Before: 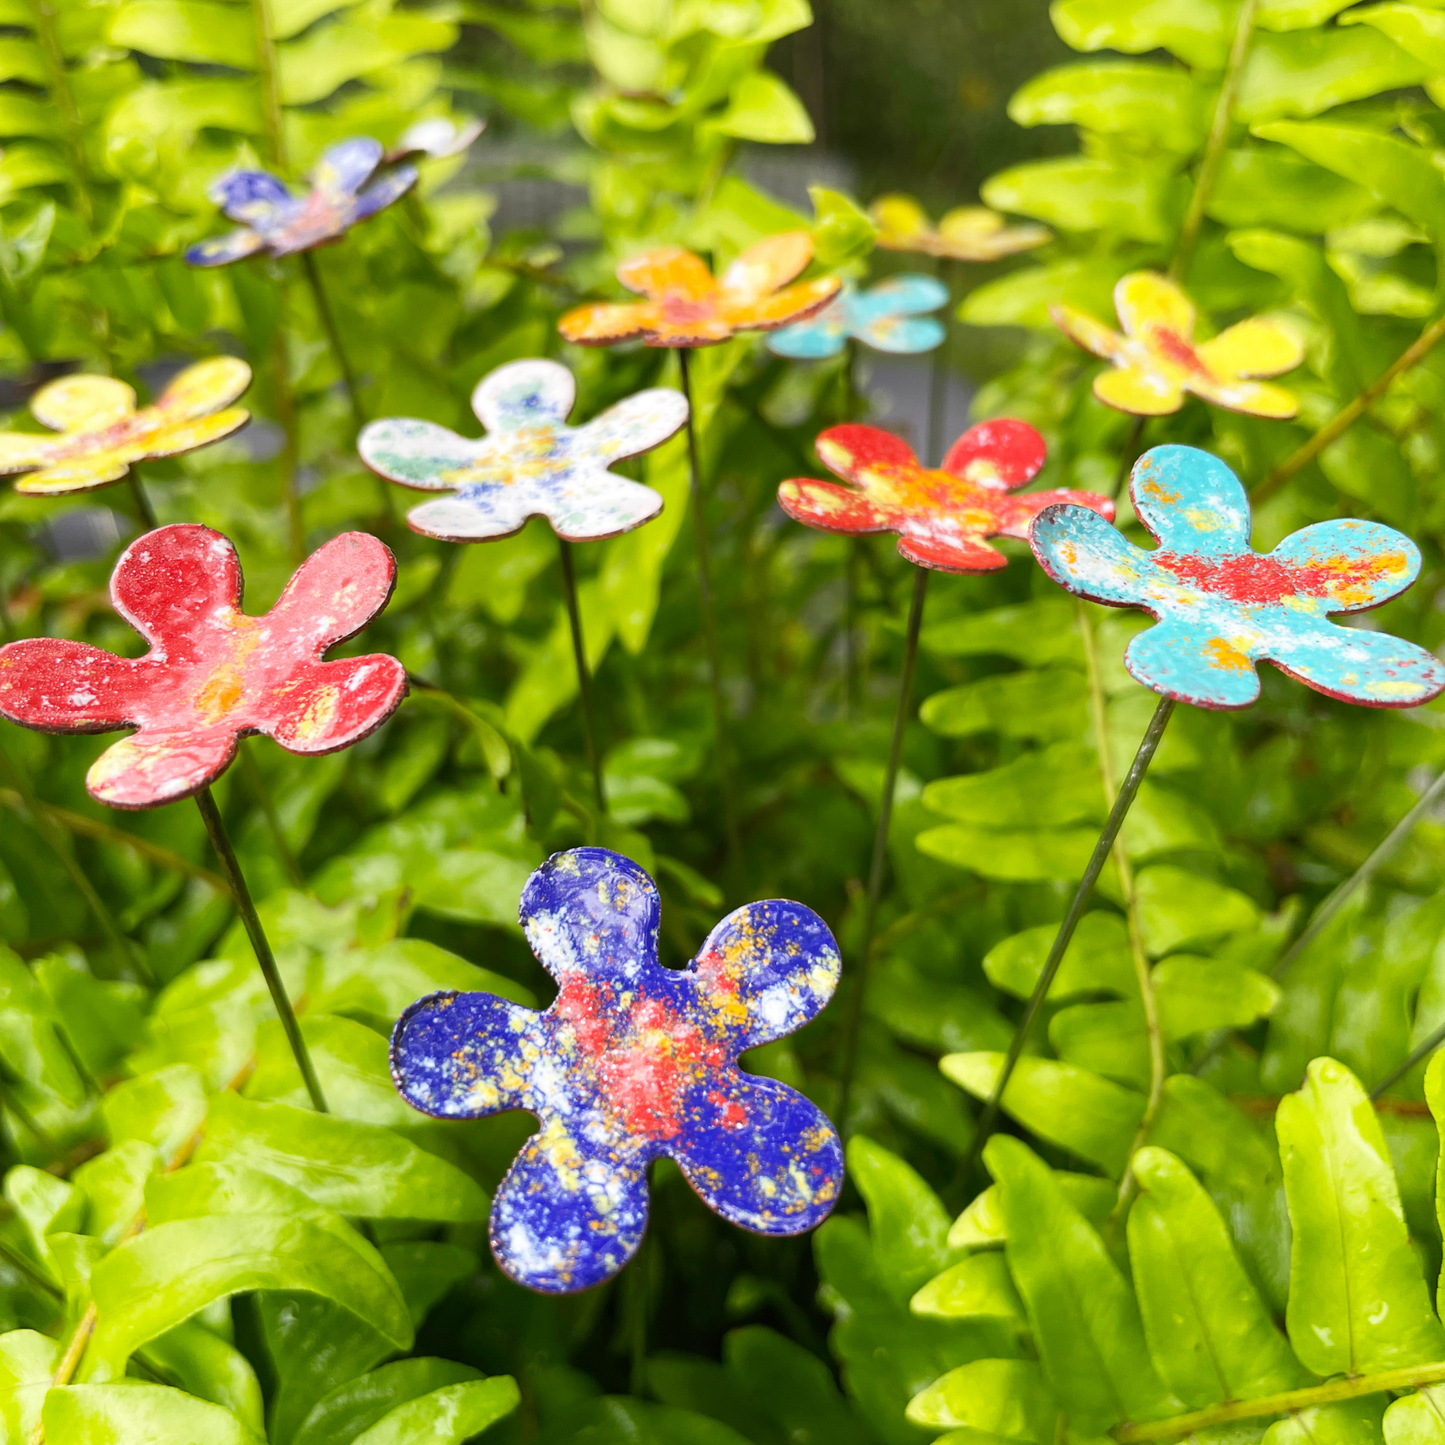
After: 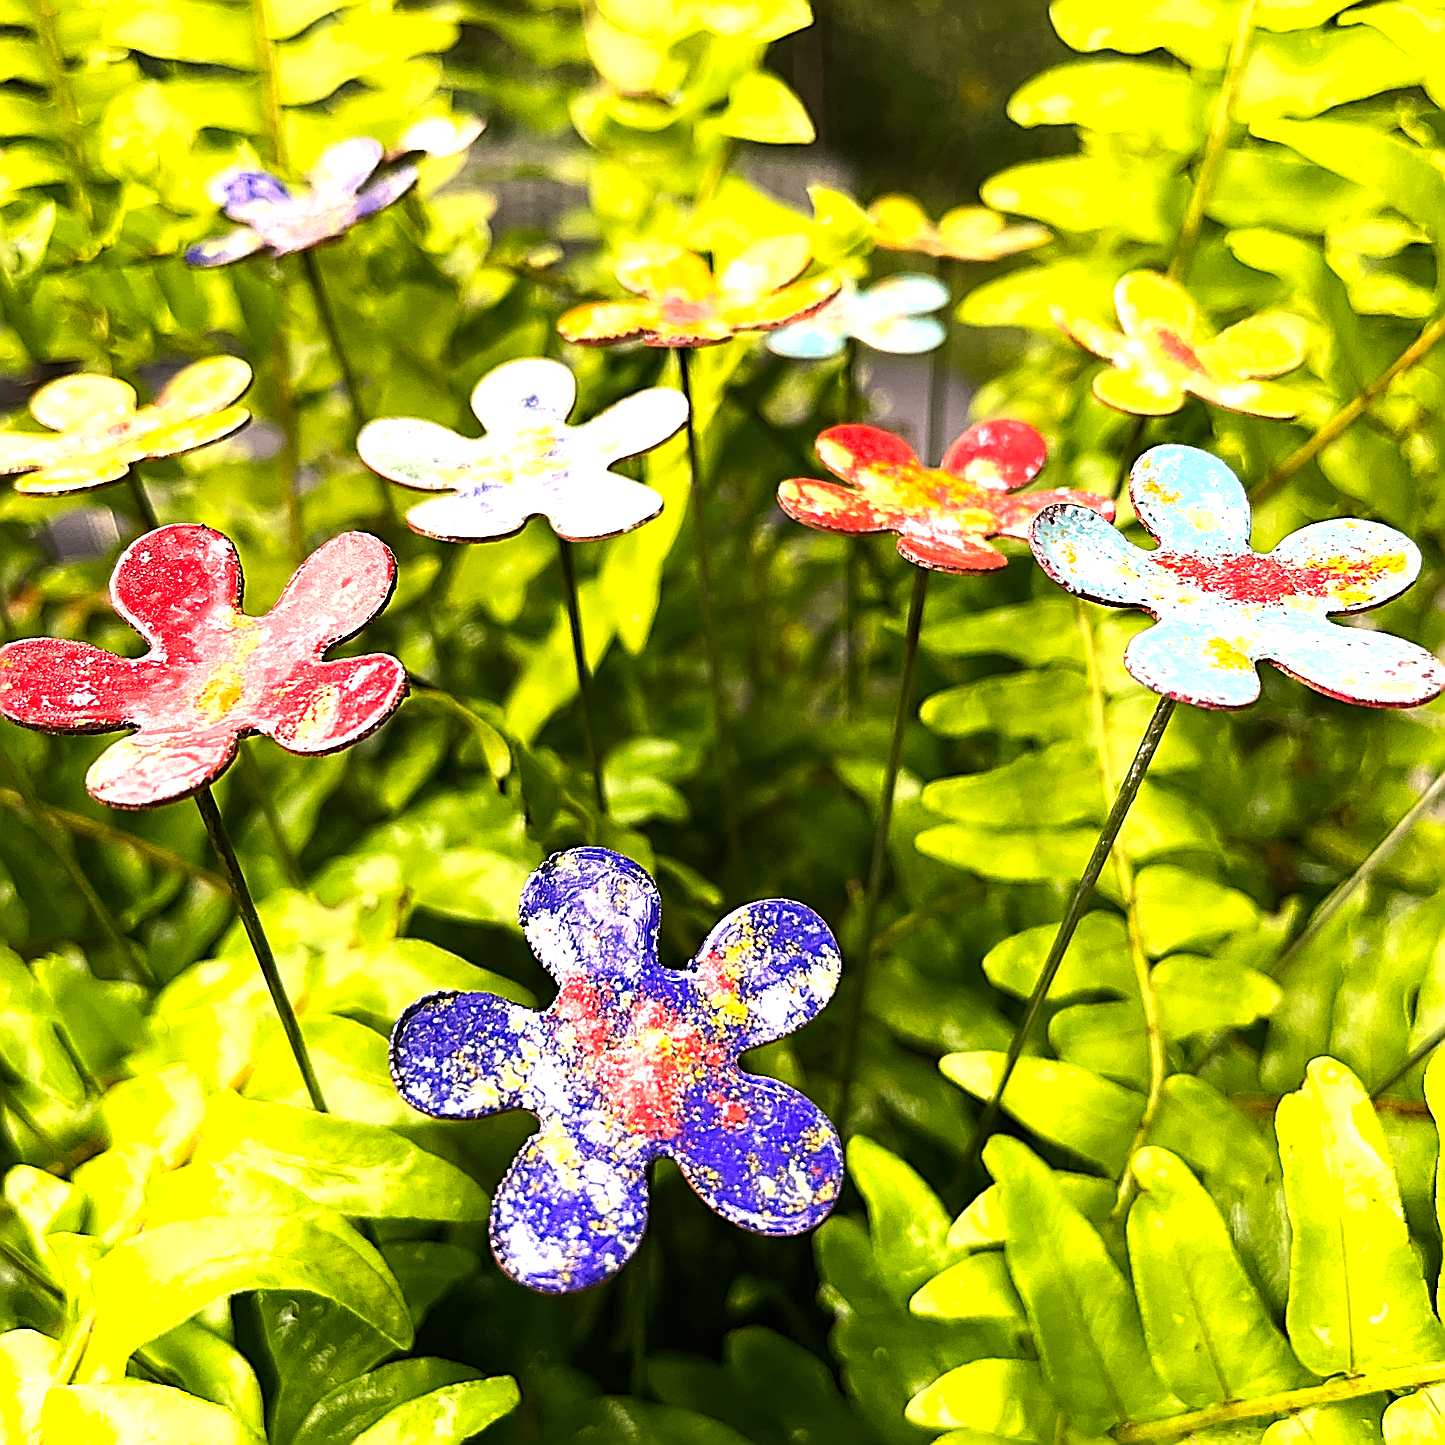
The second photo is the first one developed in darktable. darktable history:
sharpen: amount 1.996
color correction: highlights a* 11.26, highlights b* 11.96
tone equalizer: -8 EV -1.1 EV, -7 EV -1 EV, -6 EV -0.893 EV, -5 EV -0.542 EV, -3 EV 0.595 EV, -2 EV 0.891 EV, -1 EV 1.01 EV, +0 EV 1.08 EV, edges refinement/feathering 500, mask exposure compensation -1.57 EV, preserve details no
